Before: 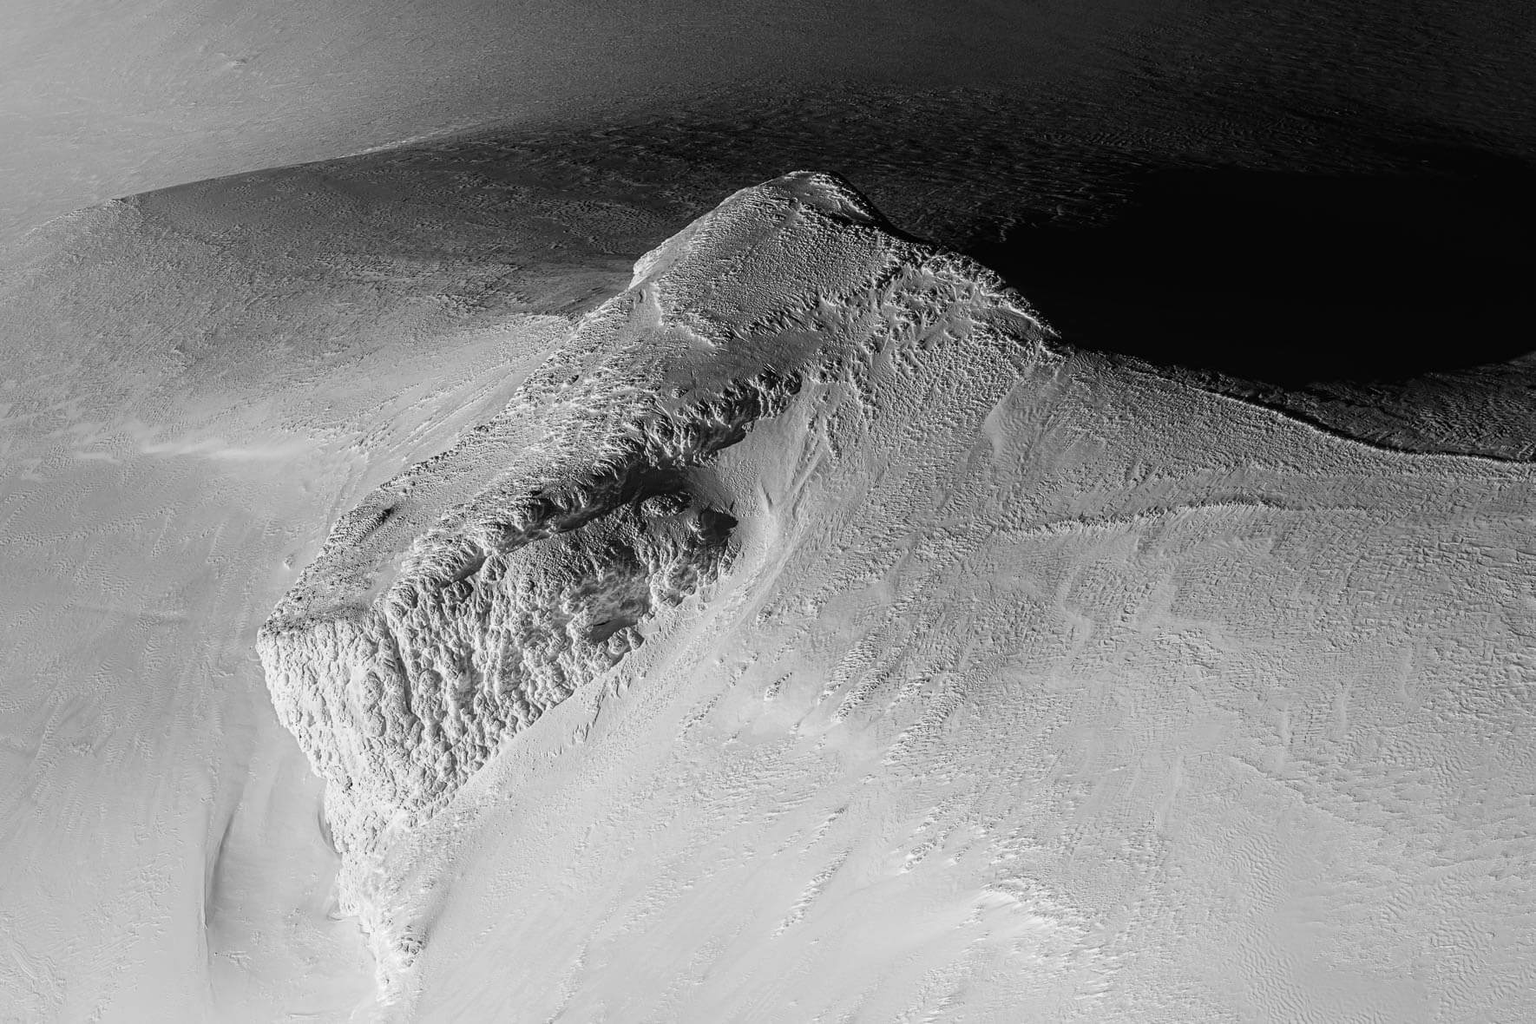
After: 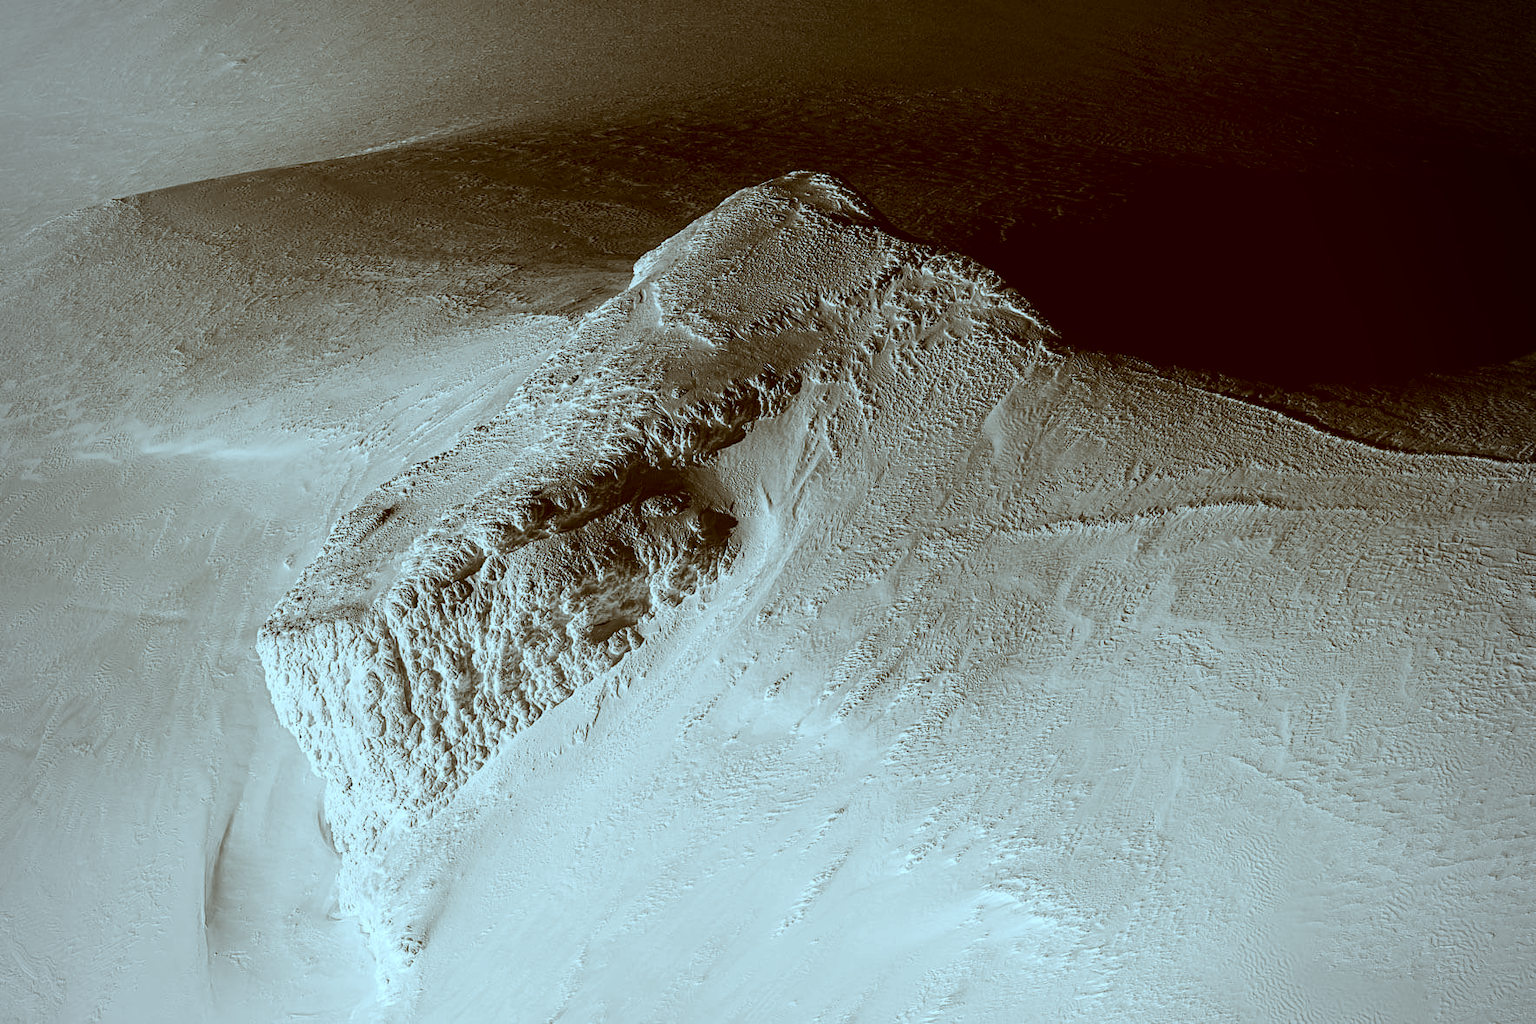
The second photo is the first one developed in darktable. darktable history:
color correction: highlights a* -14.62, highlights b* -16.22, shadows a* 10.12, shadows b* 29.4
contrast brightness saturation: contrast 0.13, brightness -0.05, saturation 0.16
vignetting: fall-off radius 60.92%
